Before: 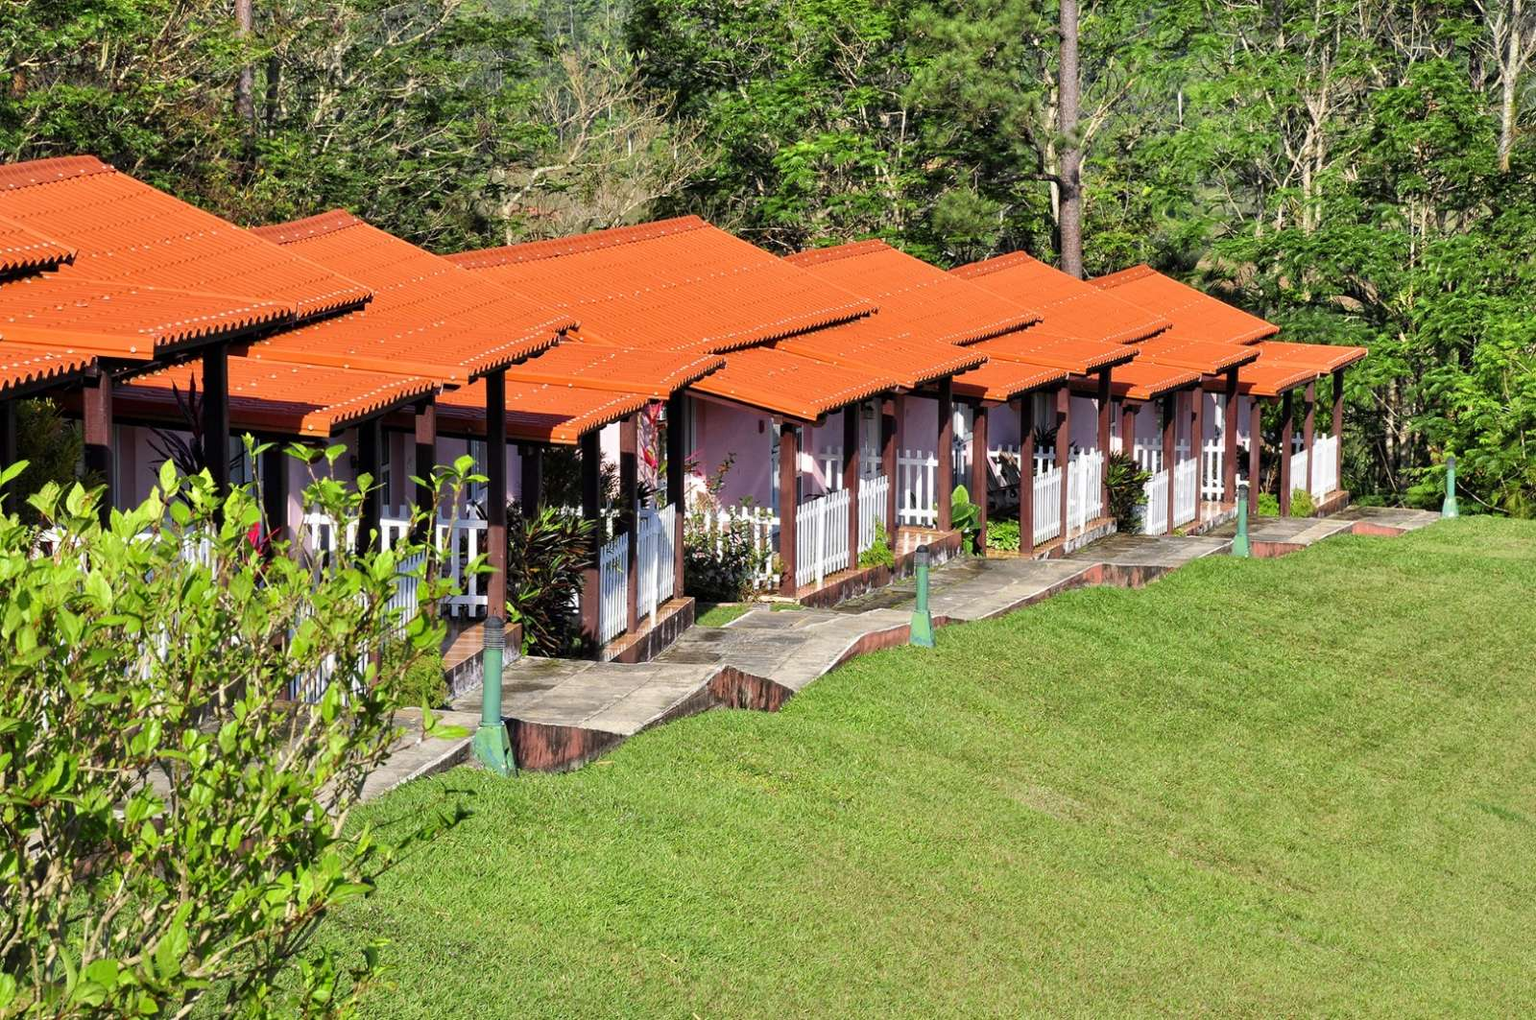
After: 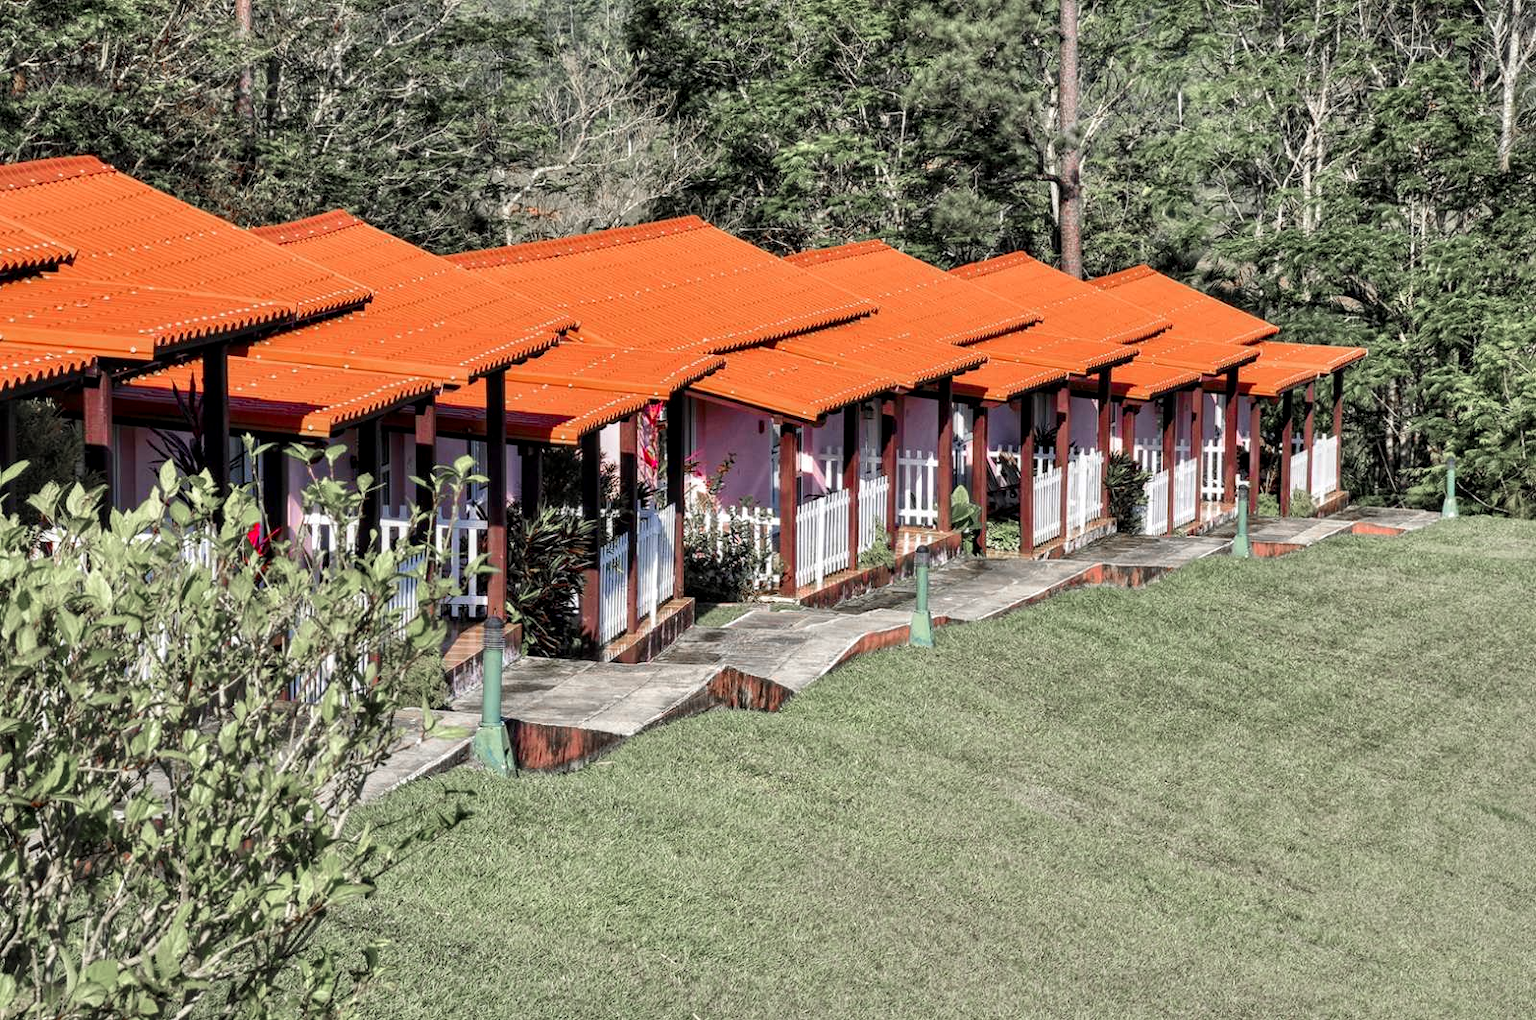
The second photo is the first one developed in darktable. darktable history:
shadows and highlights: shadows 32, highlights -32, soften with gaussian
local contrast: detail 130%
color zones: curves: ch1 [(0, 0.708) (0.088, 0.648) (0.245, 0.187) (0.429, 0.326) (0.571, 0.498) (0.714, 0.5) (0.857, 0.5) (1, 0.708)]
